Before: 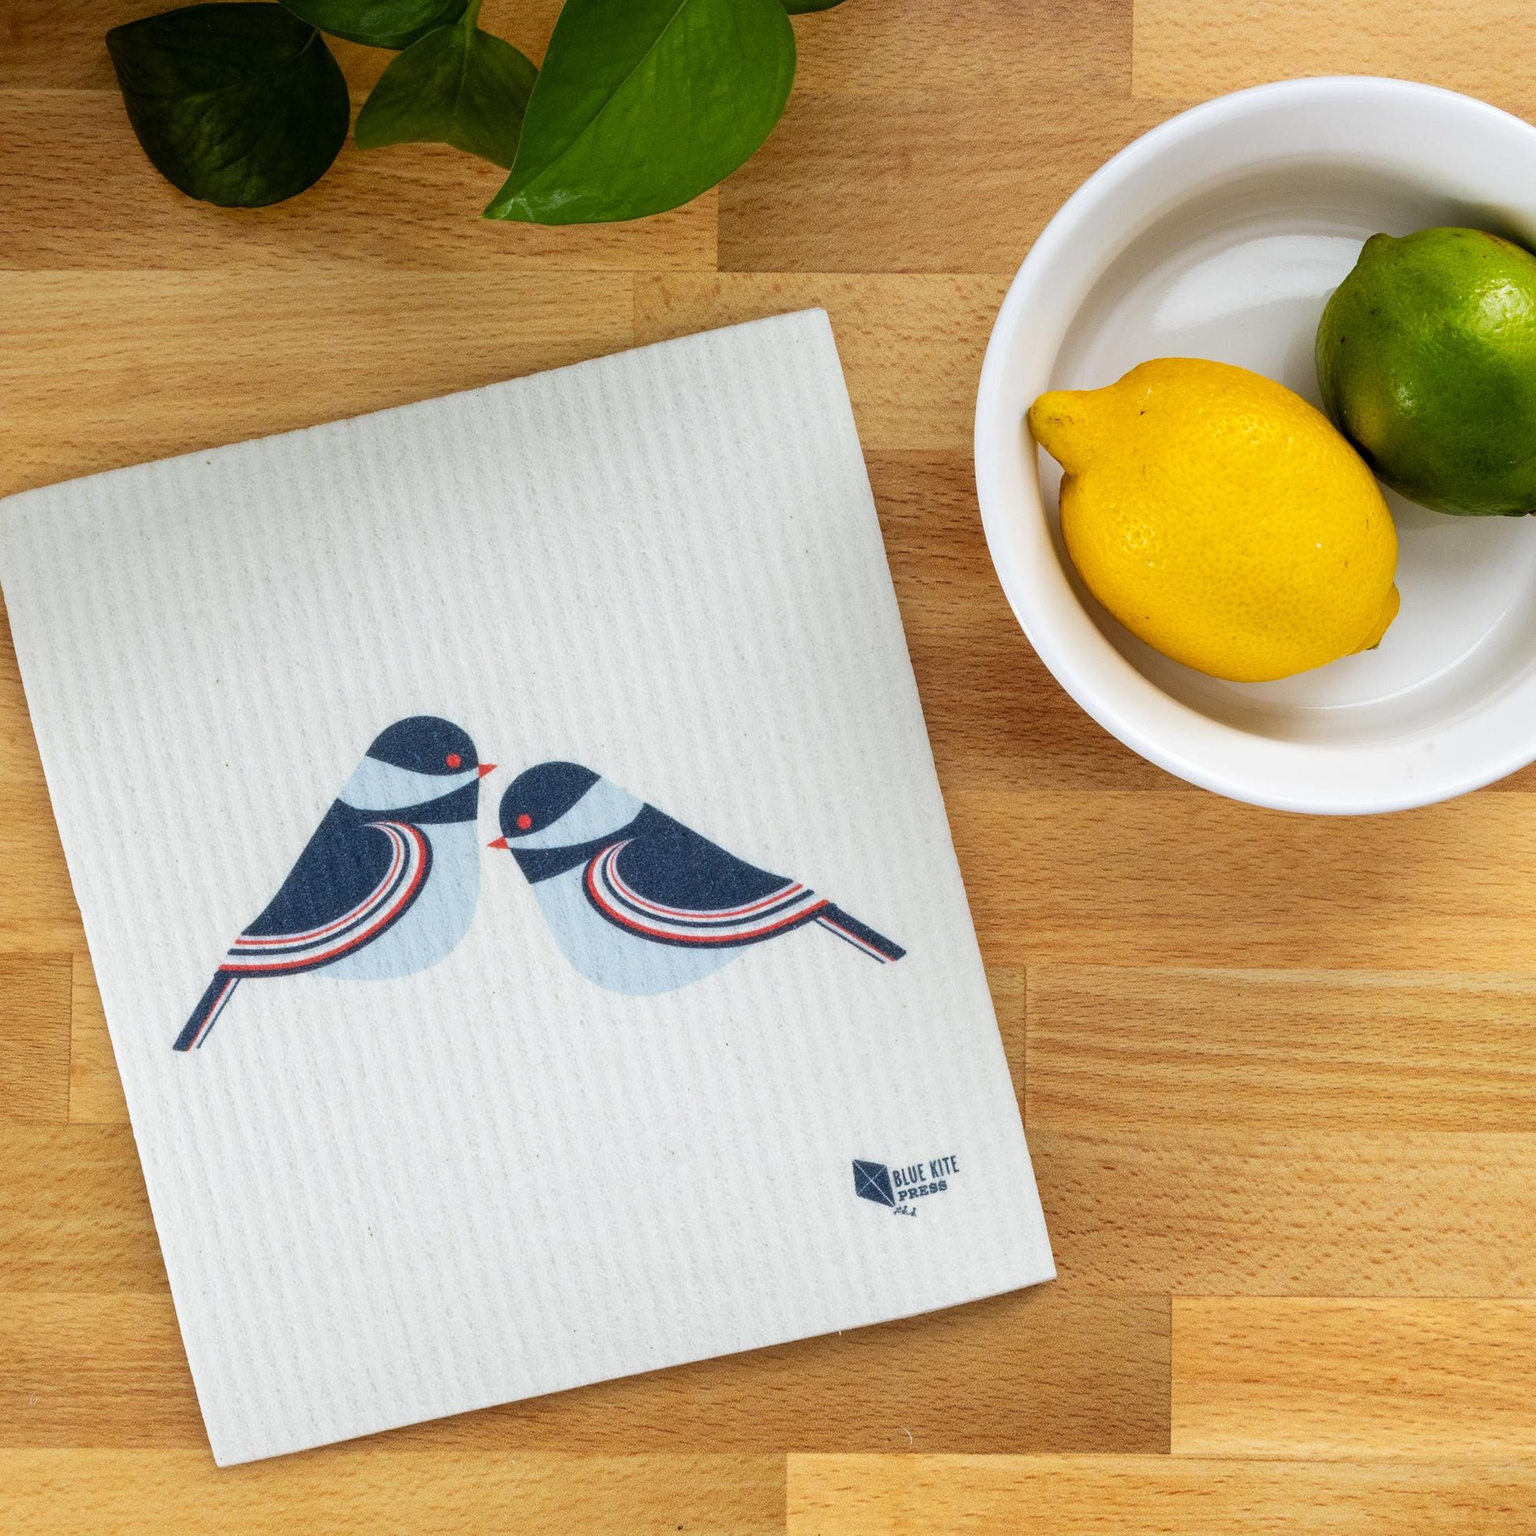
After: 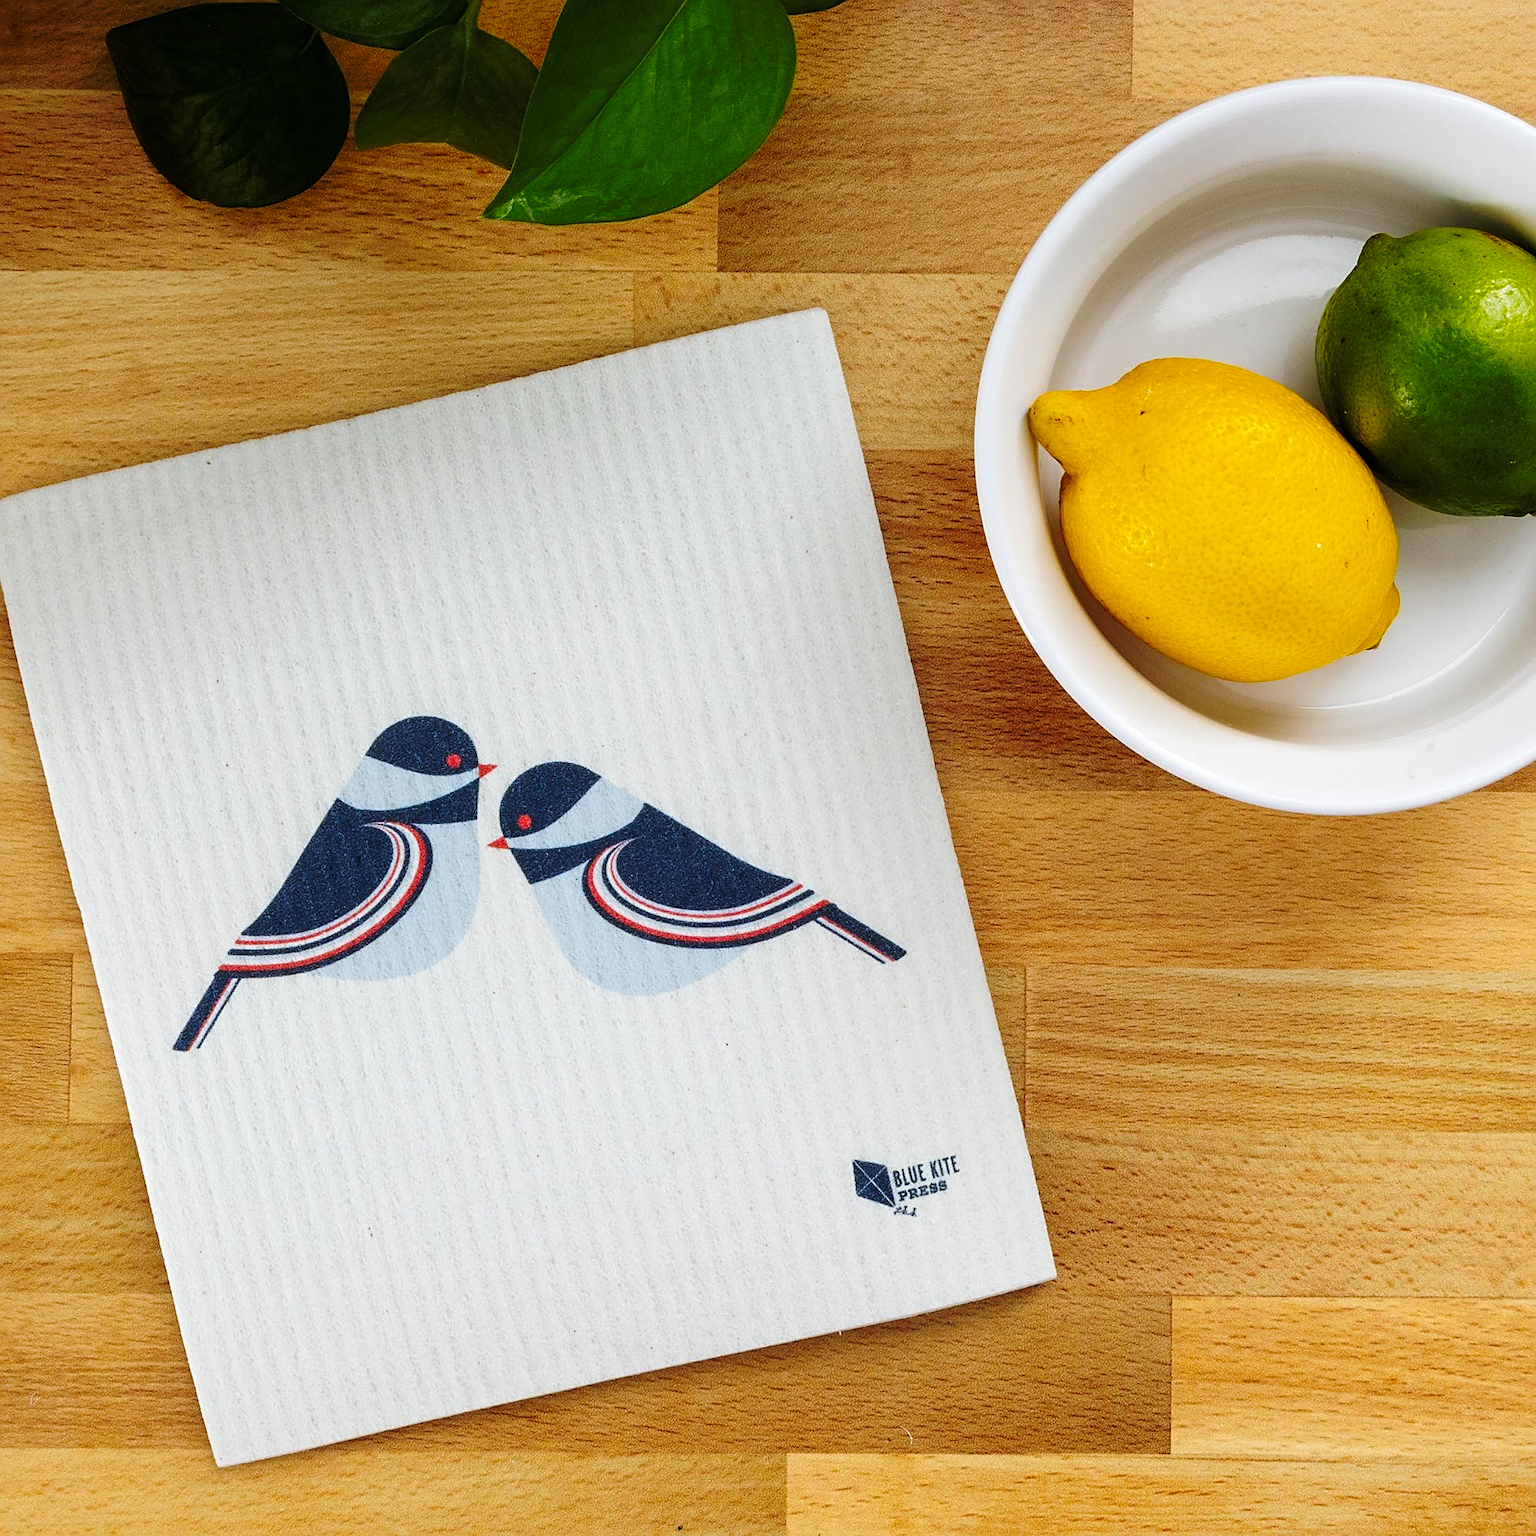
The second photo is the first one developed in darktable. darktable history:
sharpen: on, module defaults
base curve: curves: ch0 [(0, 0) (0.073, 0.04) (0.157, 0.139) (0.492, 0.492) (0.758, 0.758) (1, 1)], preserve colors none
